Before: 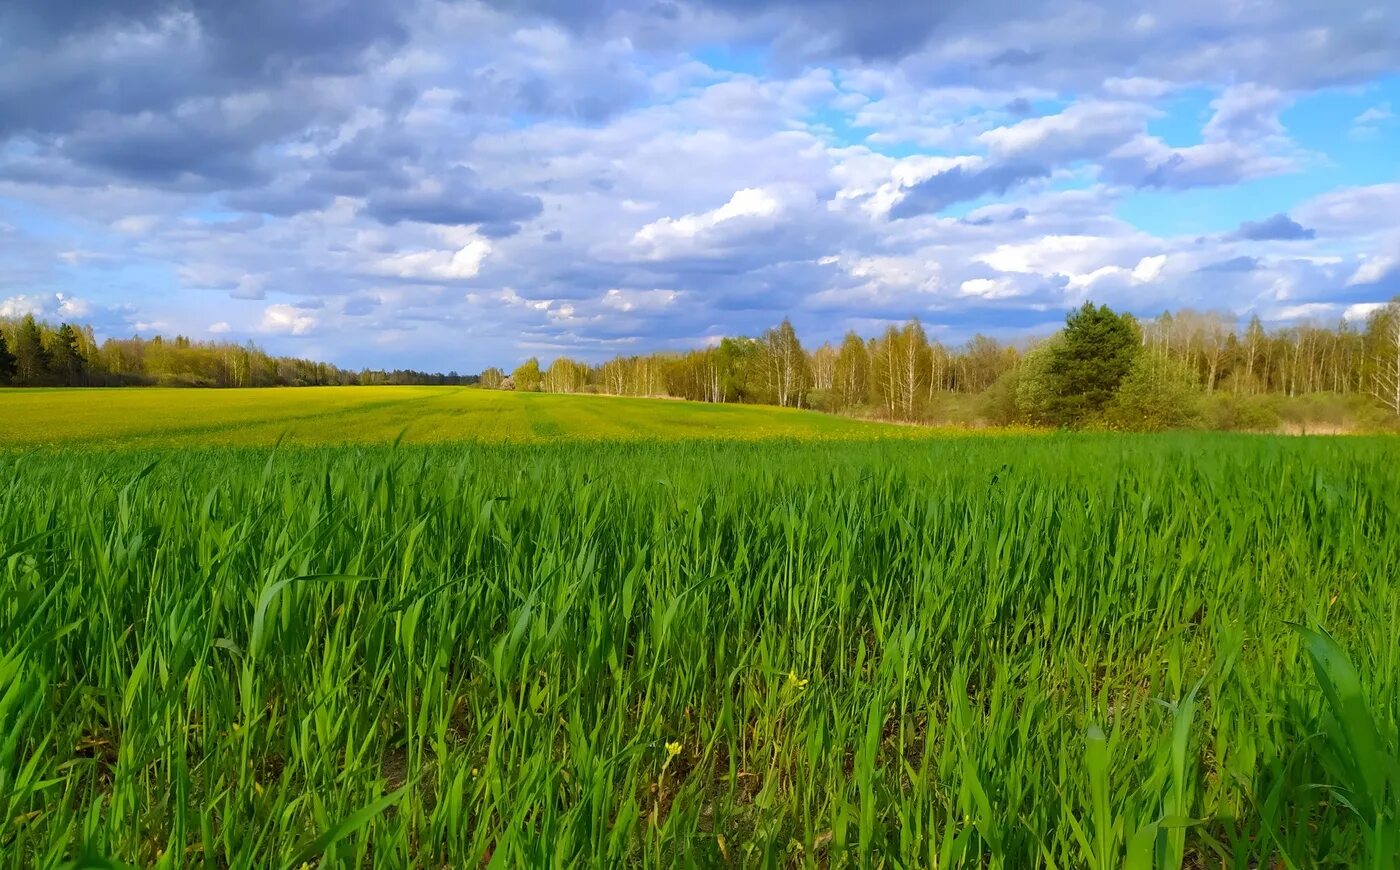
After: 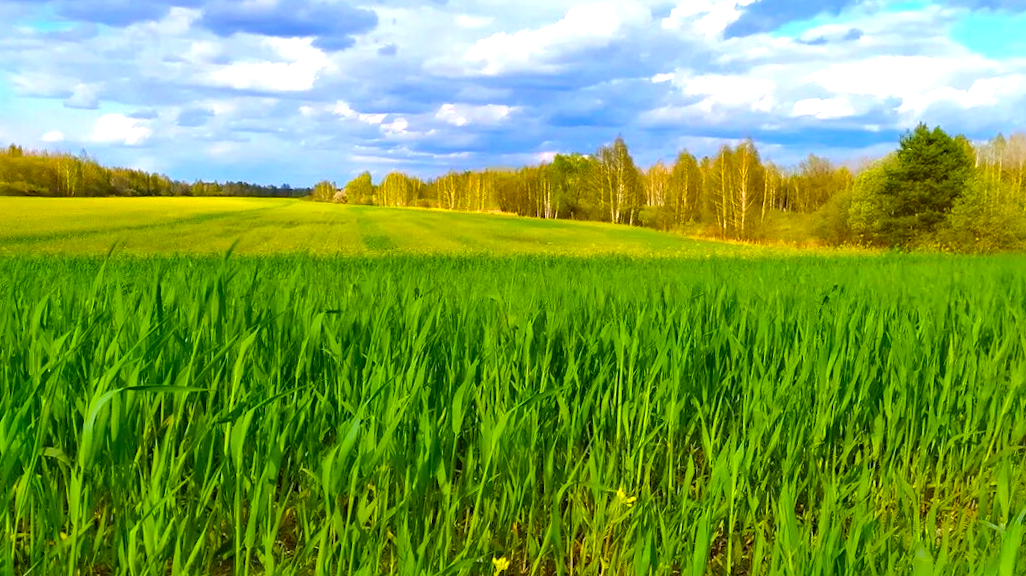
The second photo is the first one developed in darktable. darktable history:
color balance rgb: perceptual saturation grading › global saturation 30%, global vibrance 20%
tone equalizer: -7 EV 0.13 EV, smoothing diameter 25%, edges refinement/feathering 10, preserve details guided filter
exposure: exposure 0.6 EV, compensate highlight preservation false
rotate and perspective: rotation -2.56°, automatic cropping off
crop and rotate: angle -3.37°, left 9.79%, top 20.73%, right 12.42%, bottom 11.82%
local contrast: mode bilateral grid, contrast 20, coarseness 50, detail 120%, midtone range 0.2
